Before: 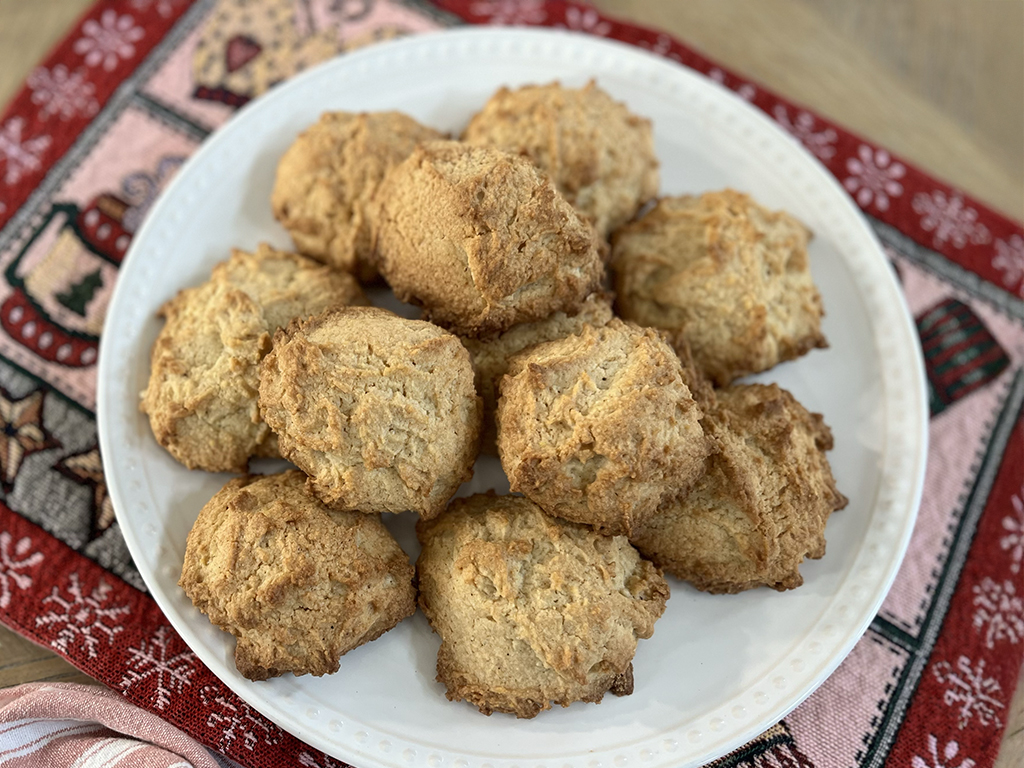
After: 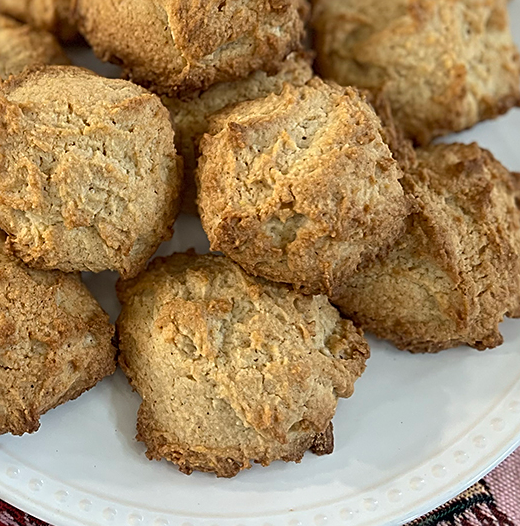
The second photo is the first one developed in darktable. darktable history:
crop and rotate: left 29.301%, top 31.421%, right 19.844%
shadows and highlights: shadows 25.86, highlights -25.15
sharpen: on, module defaults
